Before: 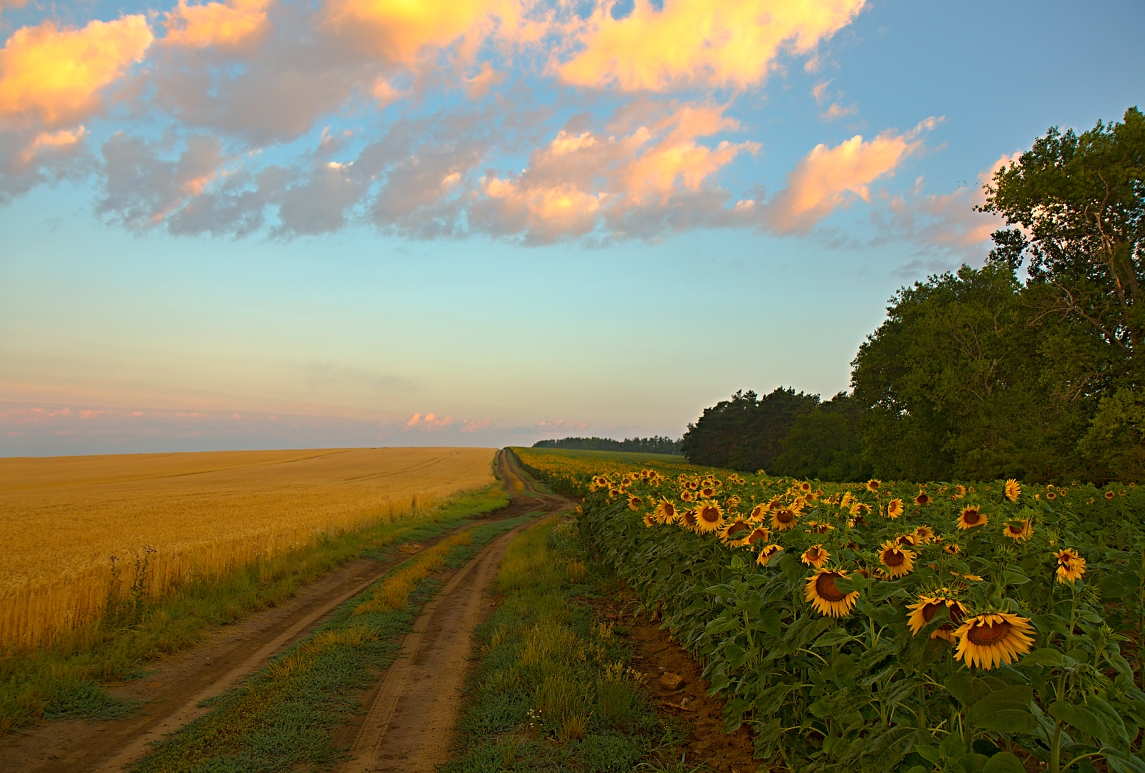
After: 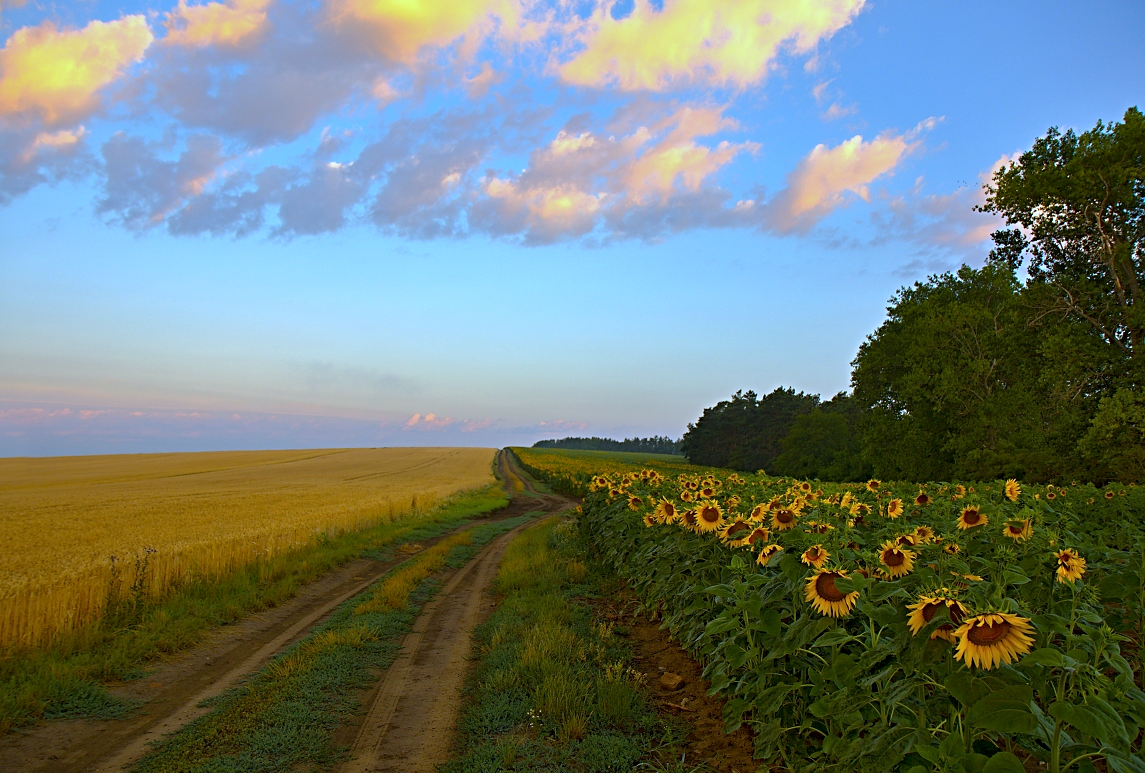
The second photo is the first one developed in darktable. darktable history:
white balance: red 0.871, blue 1.249
contrast equalizer: octaves 7, y [[0.6 ×6], [0.55 ×6], [0 ×6], [0 ×6], [0 ×6]], mix 0.3
